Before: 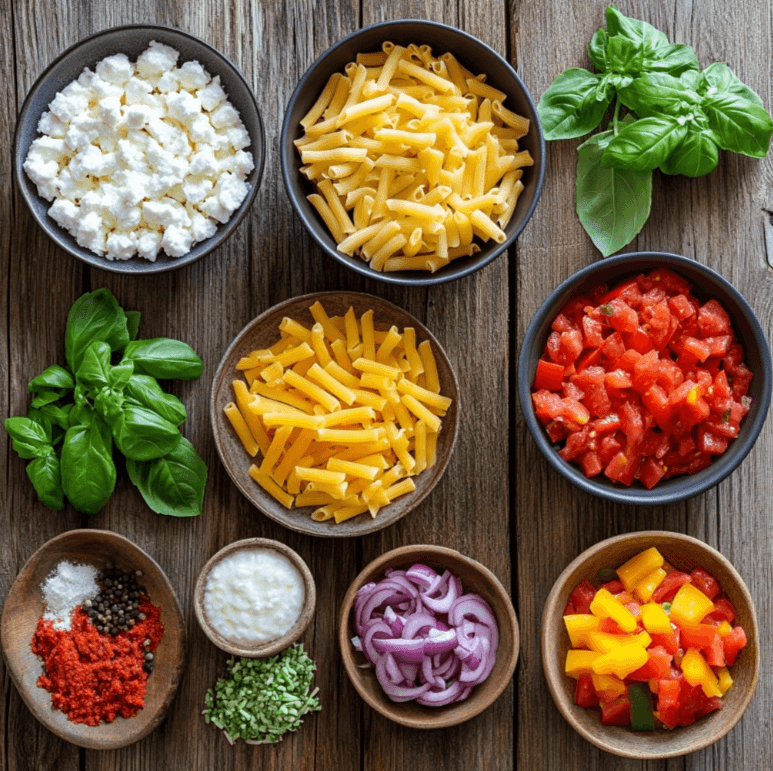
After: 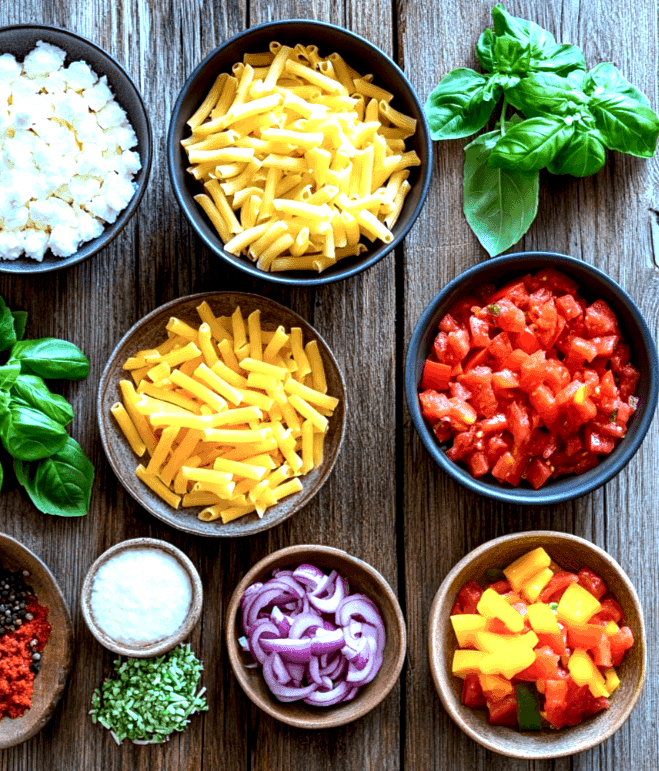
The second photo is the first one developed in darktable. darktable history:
crop and rotate: left 14.69%
color correction: highlights a* -8.9, highlights b* -23.47
color balance rgb: shadows lift › chroma 1.575%, shadows lift › hue 258.59°, perceptual saturation grading › global saturation 25.014%, contrast 4.716%
local contrast: highlights 153%, shadows 132%, detail 140%, midtone range 0.258
exposure: black level correction 0.001, exposure 0.498 EV, compensate highlight preservation false
